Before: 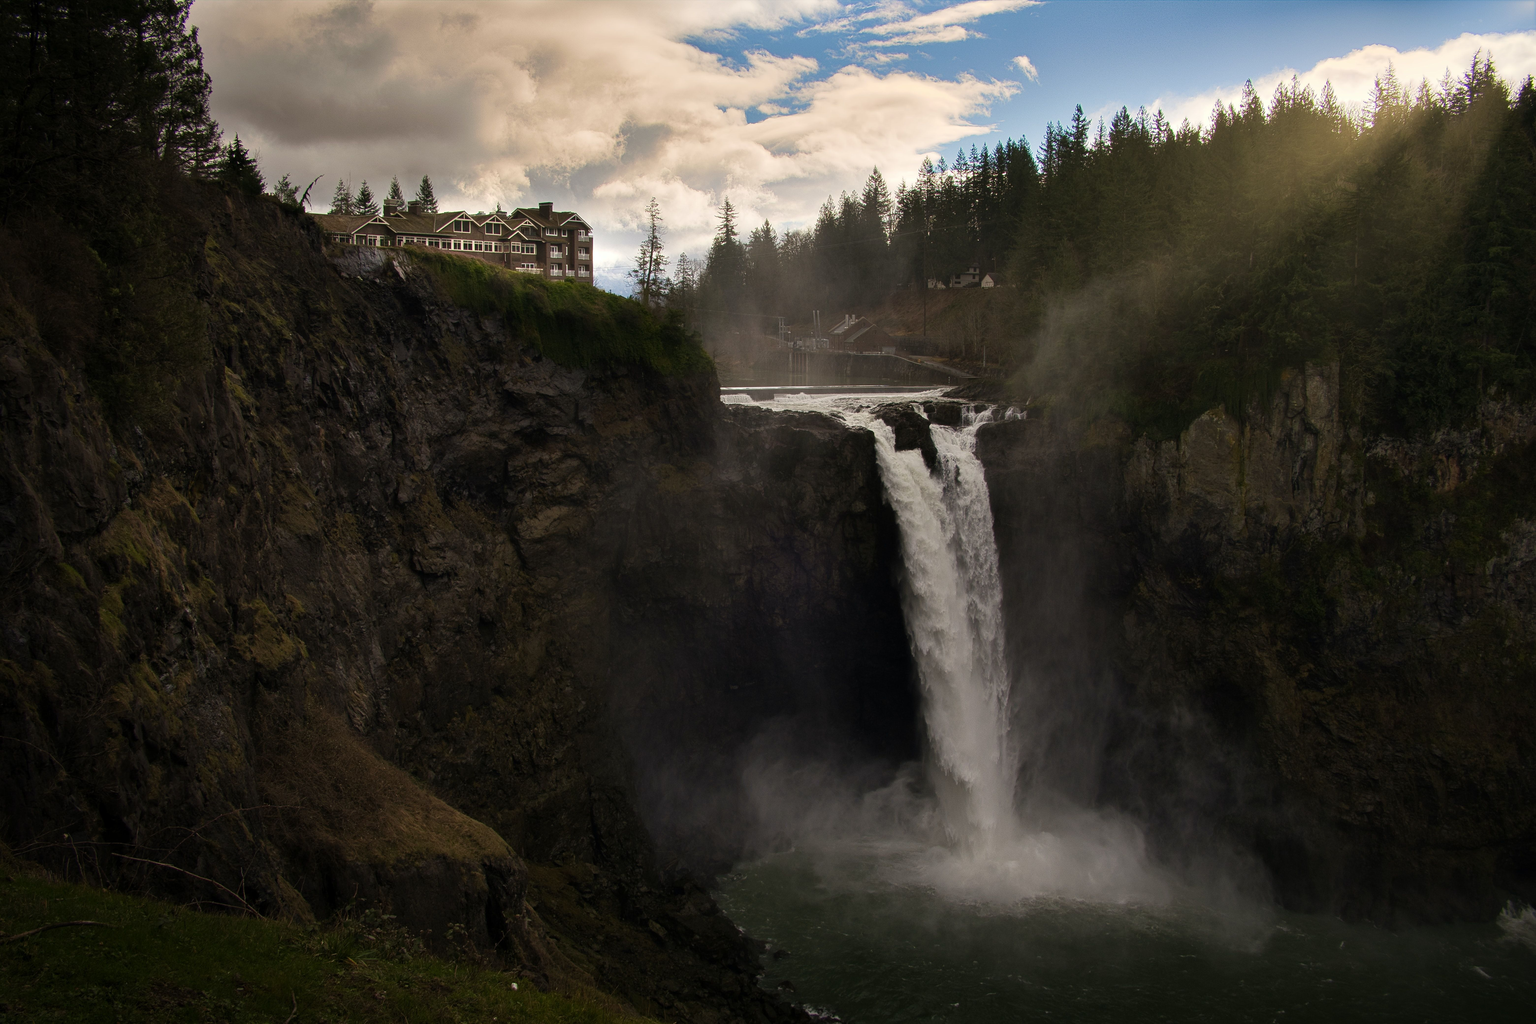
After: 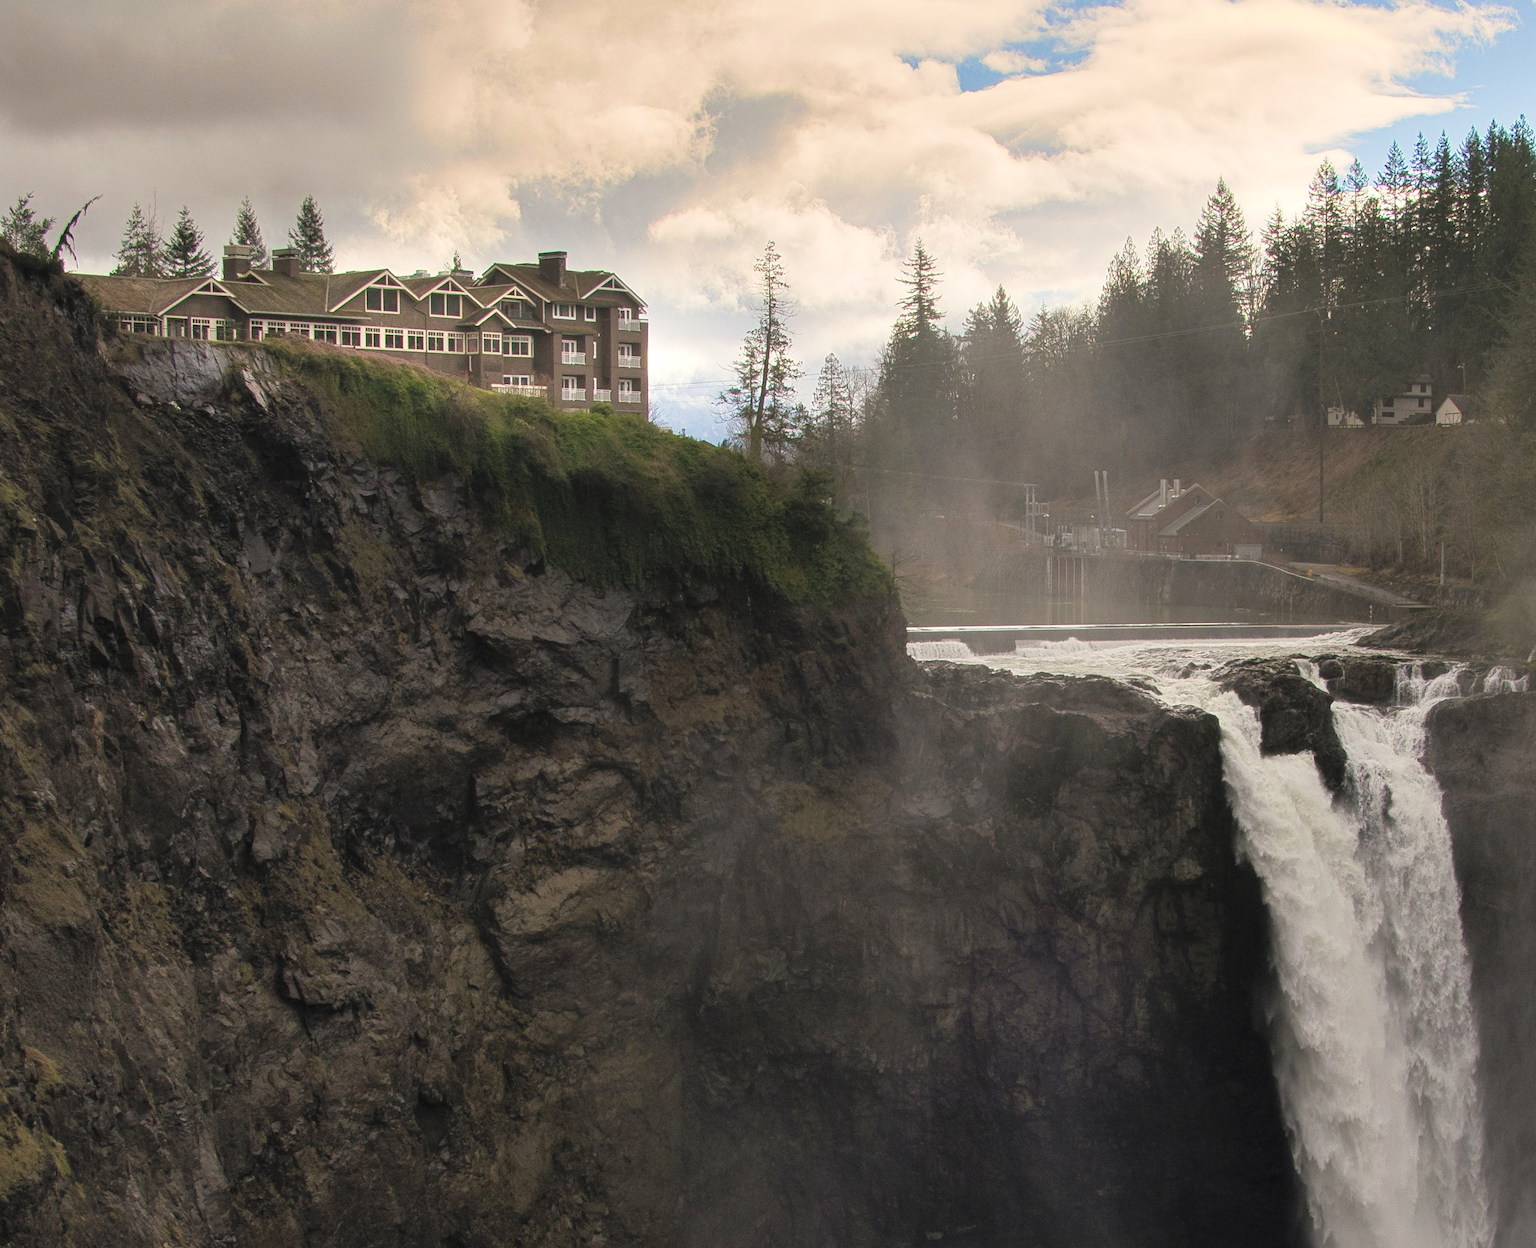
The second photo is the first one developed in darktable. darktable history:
crop: left 17.835%, top 7.675%, right 32.881%, bottom 32.213%
contrast brightness saturation: brightness 0.28
exposure: compensate highlight preservation false
